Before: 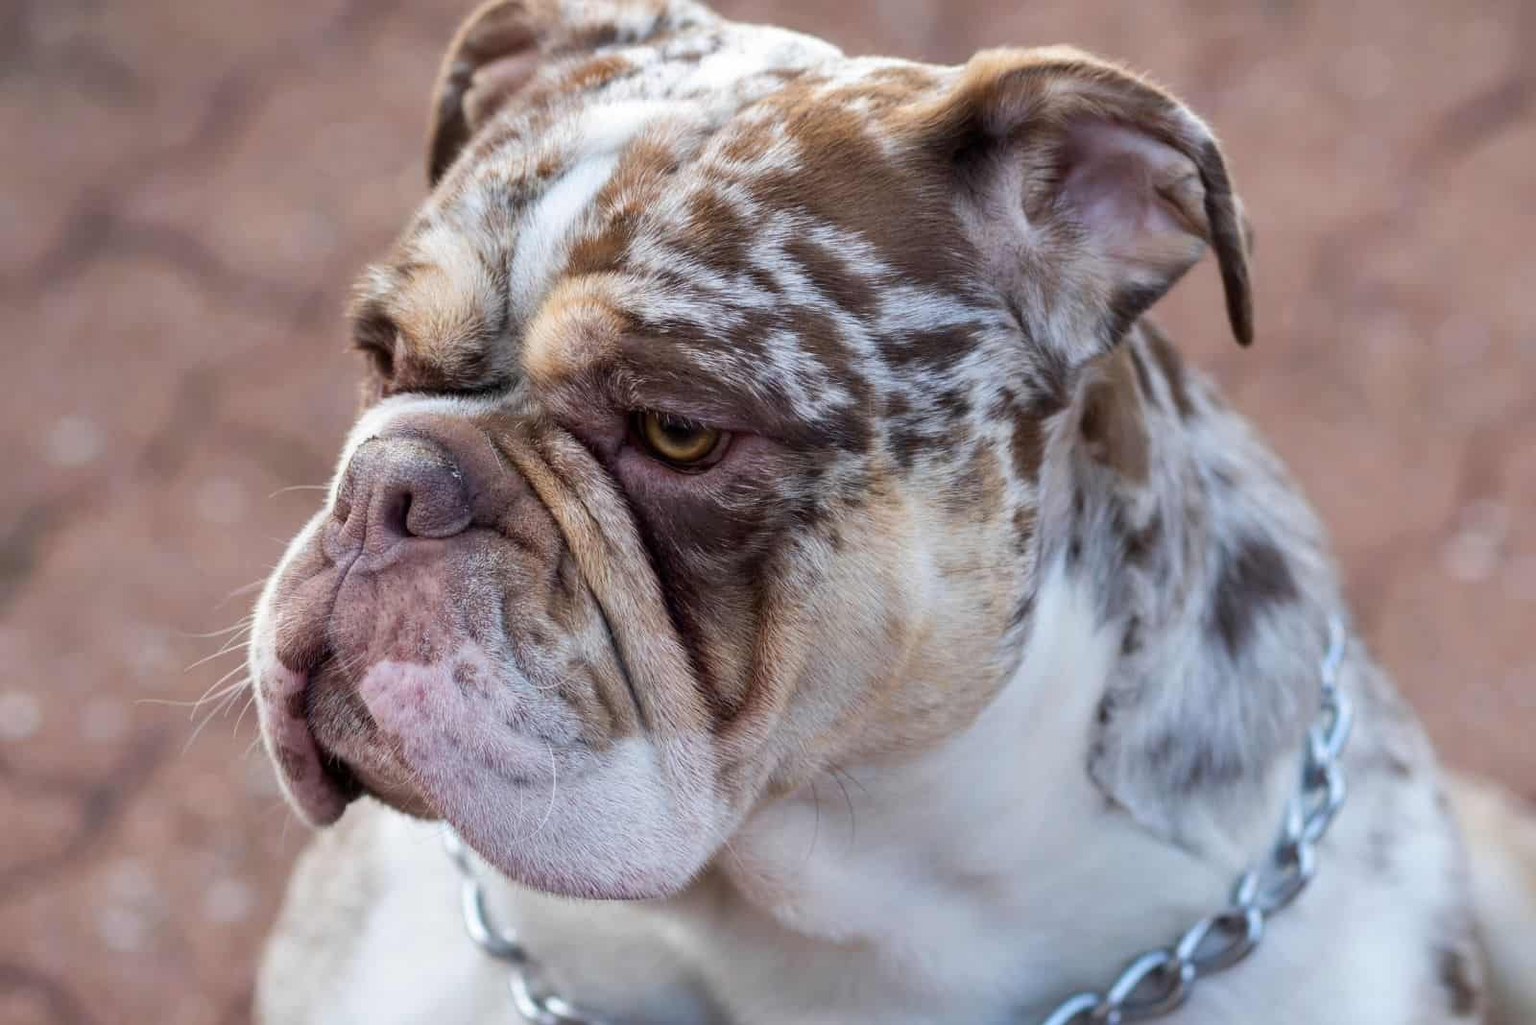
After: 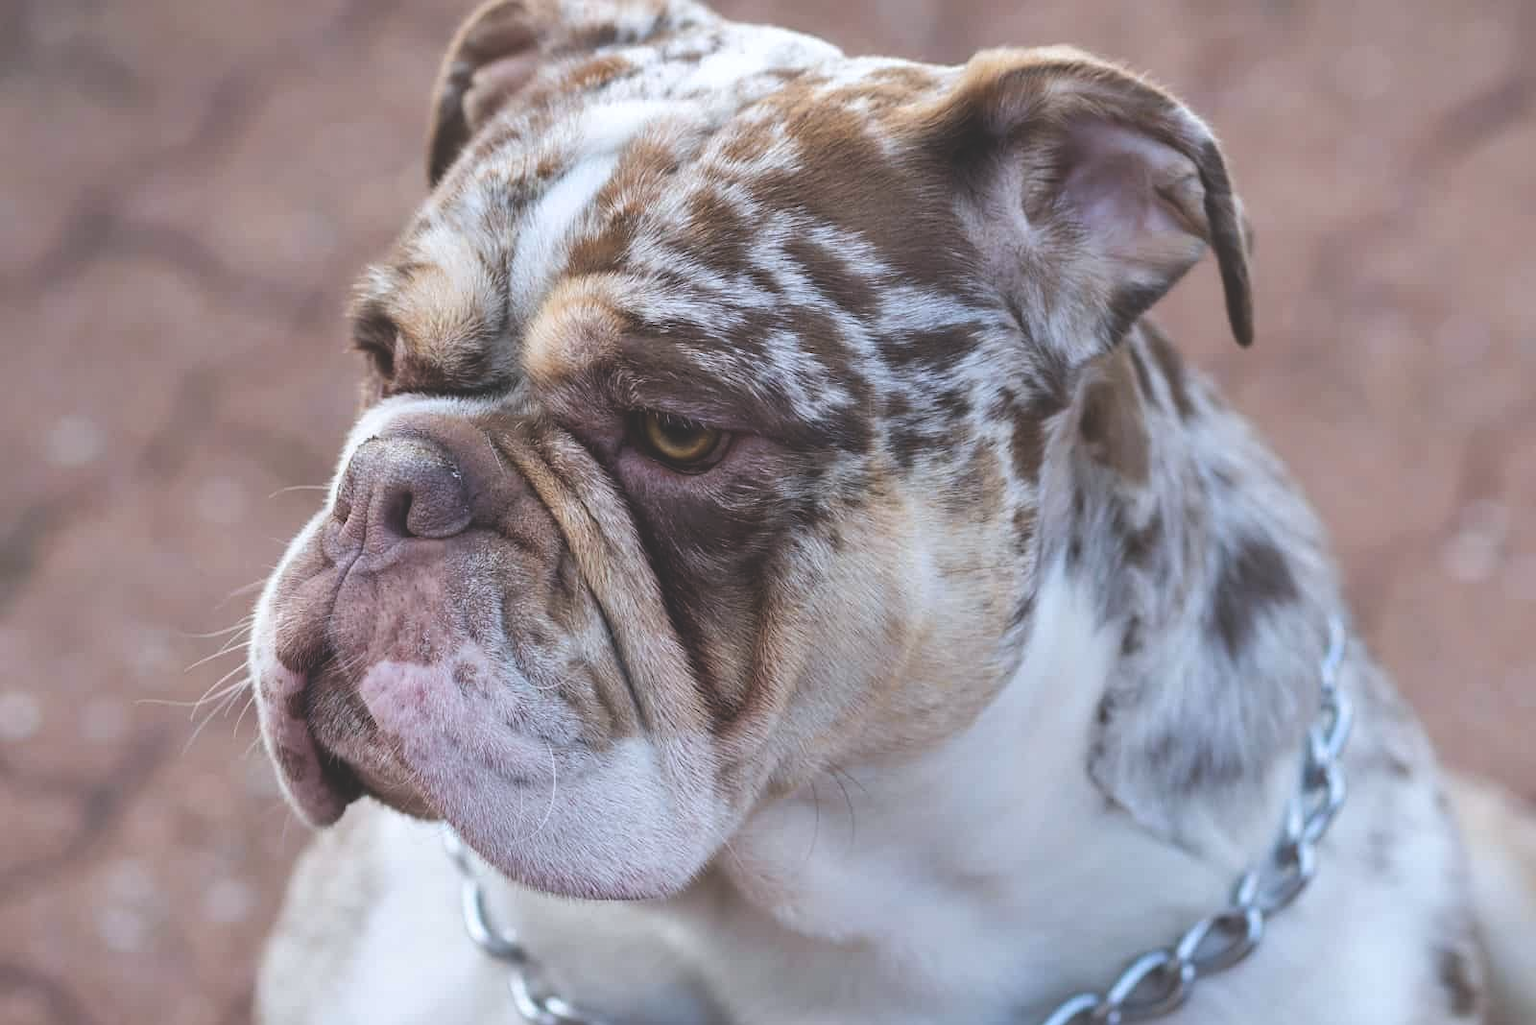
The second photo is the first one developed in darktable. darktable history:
sharpen: amount 0.2
exposure: black level correction -0.028, compensate highlight preservation false
white balance: red 0.983, blue 1.036
contrast brightness saturation: saturation -0.05
